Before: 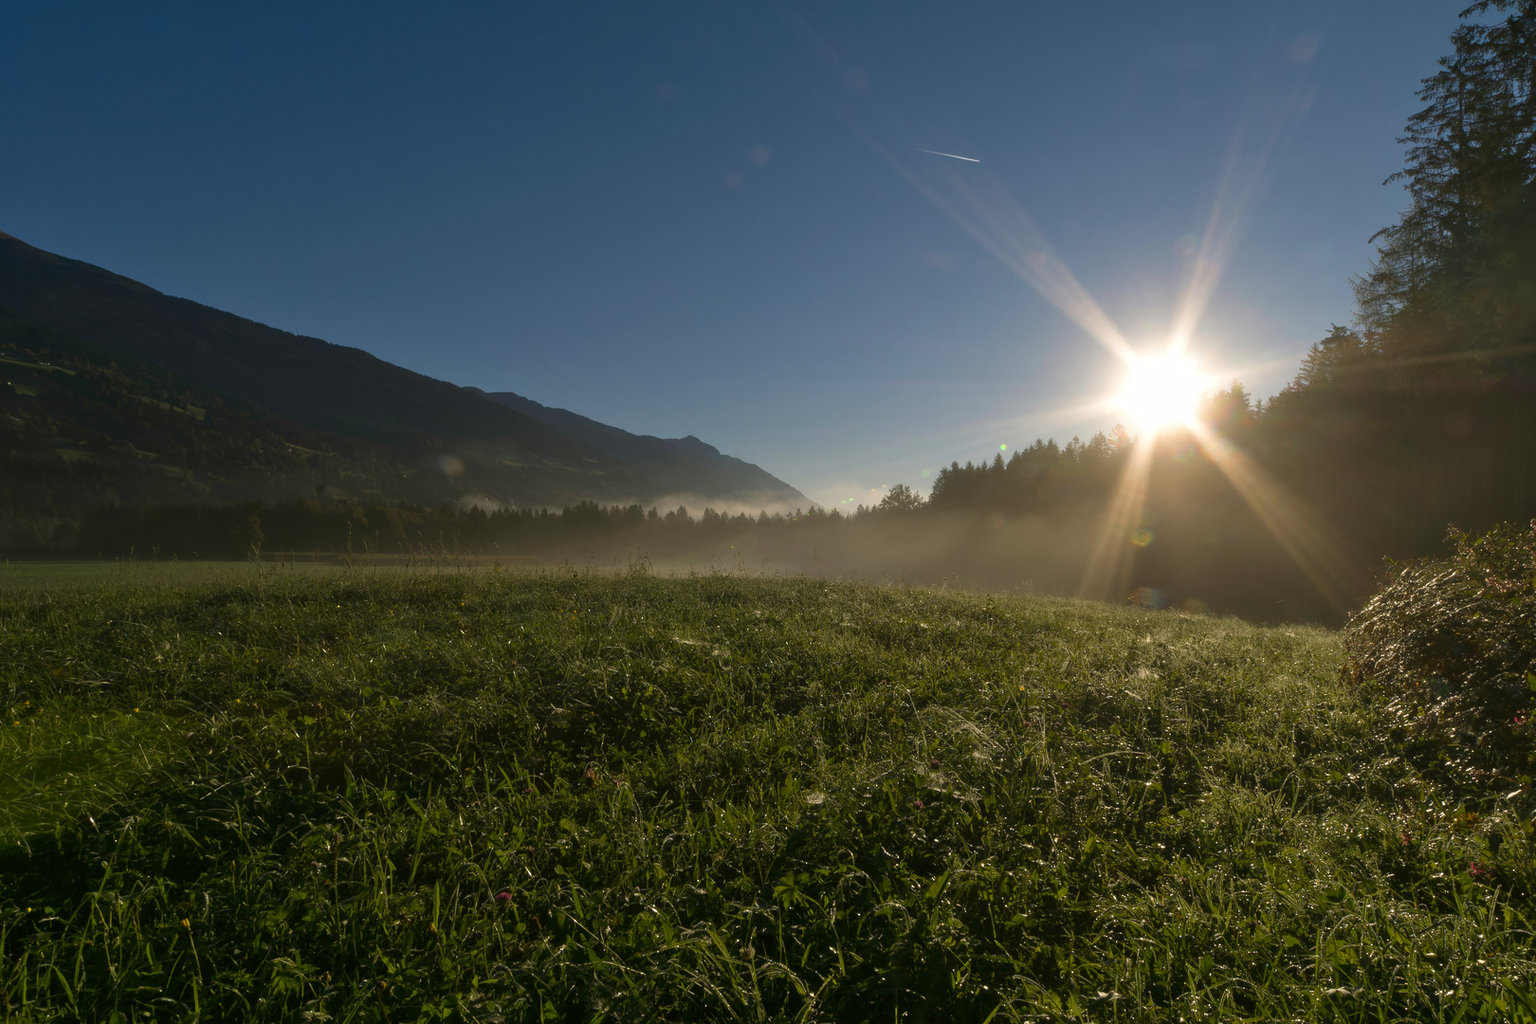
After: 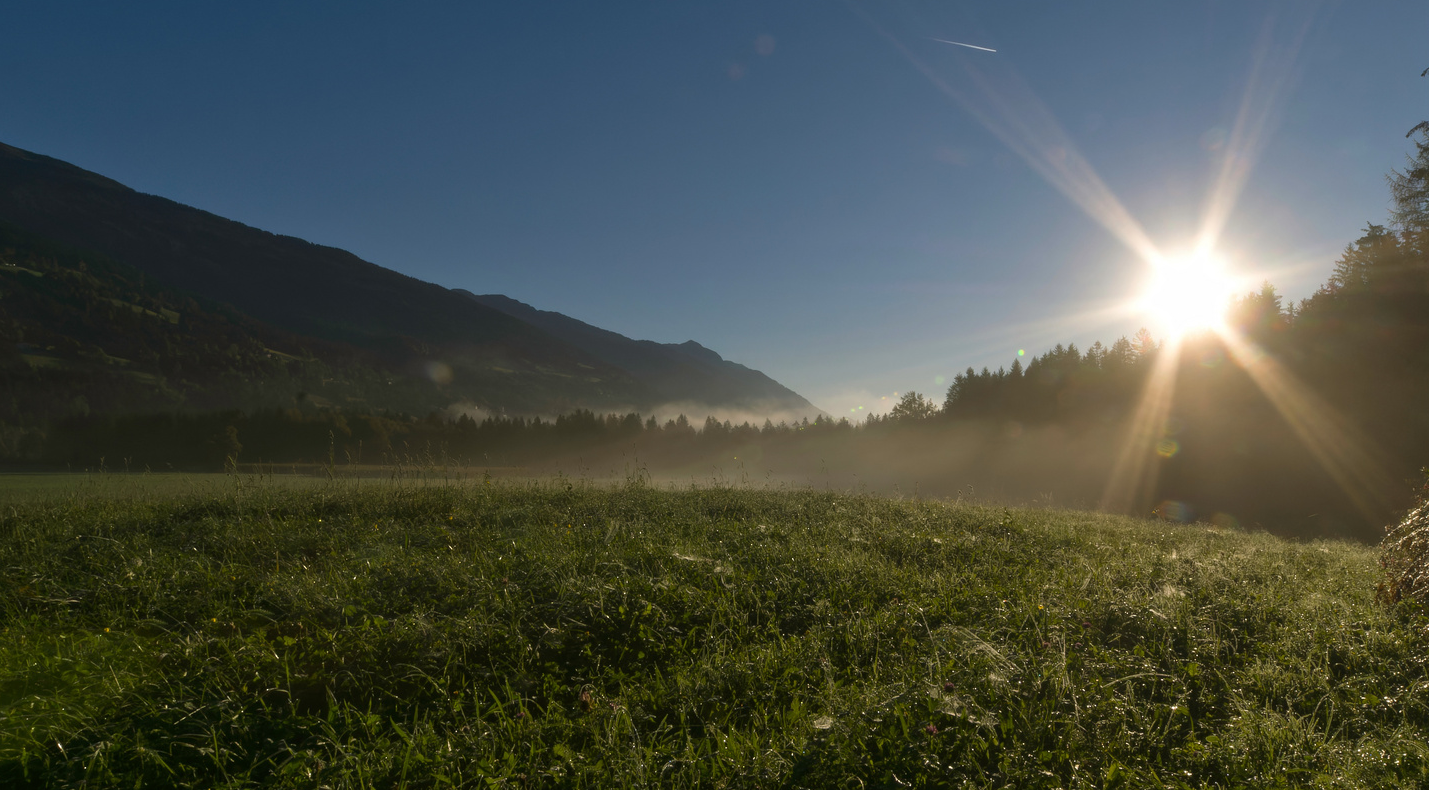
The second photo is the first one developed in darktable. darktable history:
crop and rotate: left 2.294%, top 11.1%, right 9.459%, bottom 15.682%
